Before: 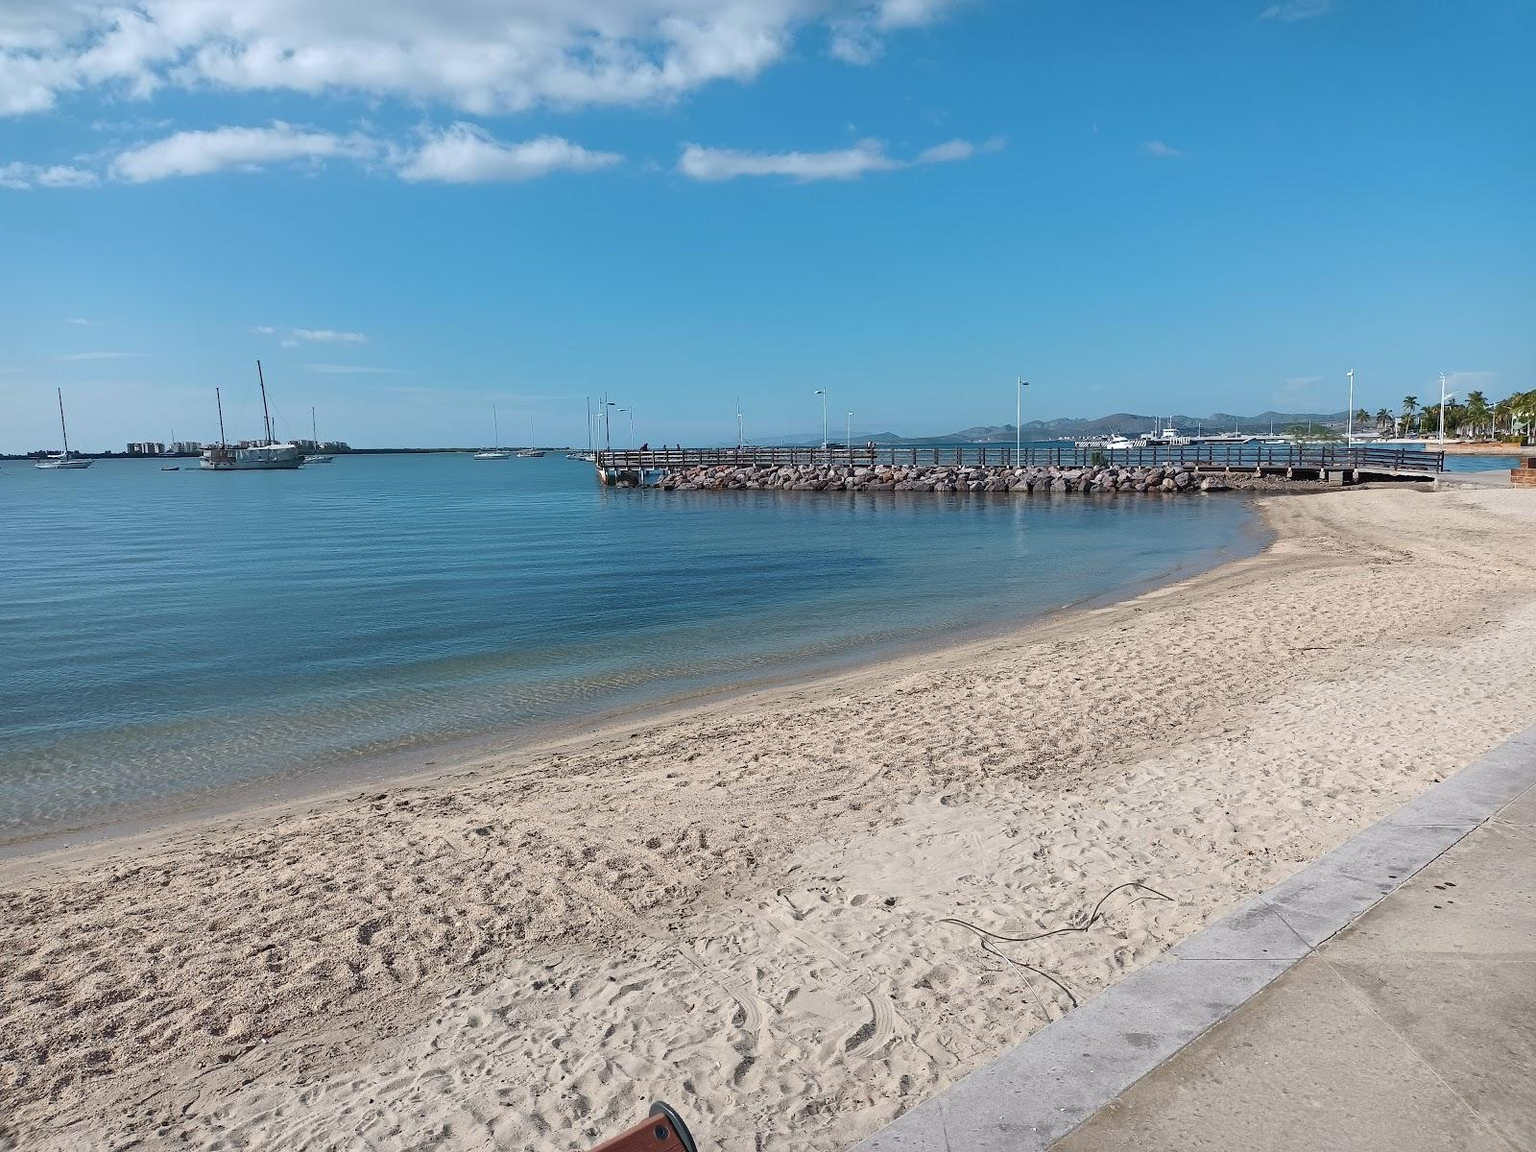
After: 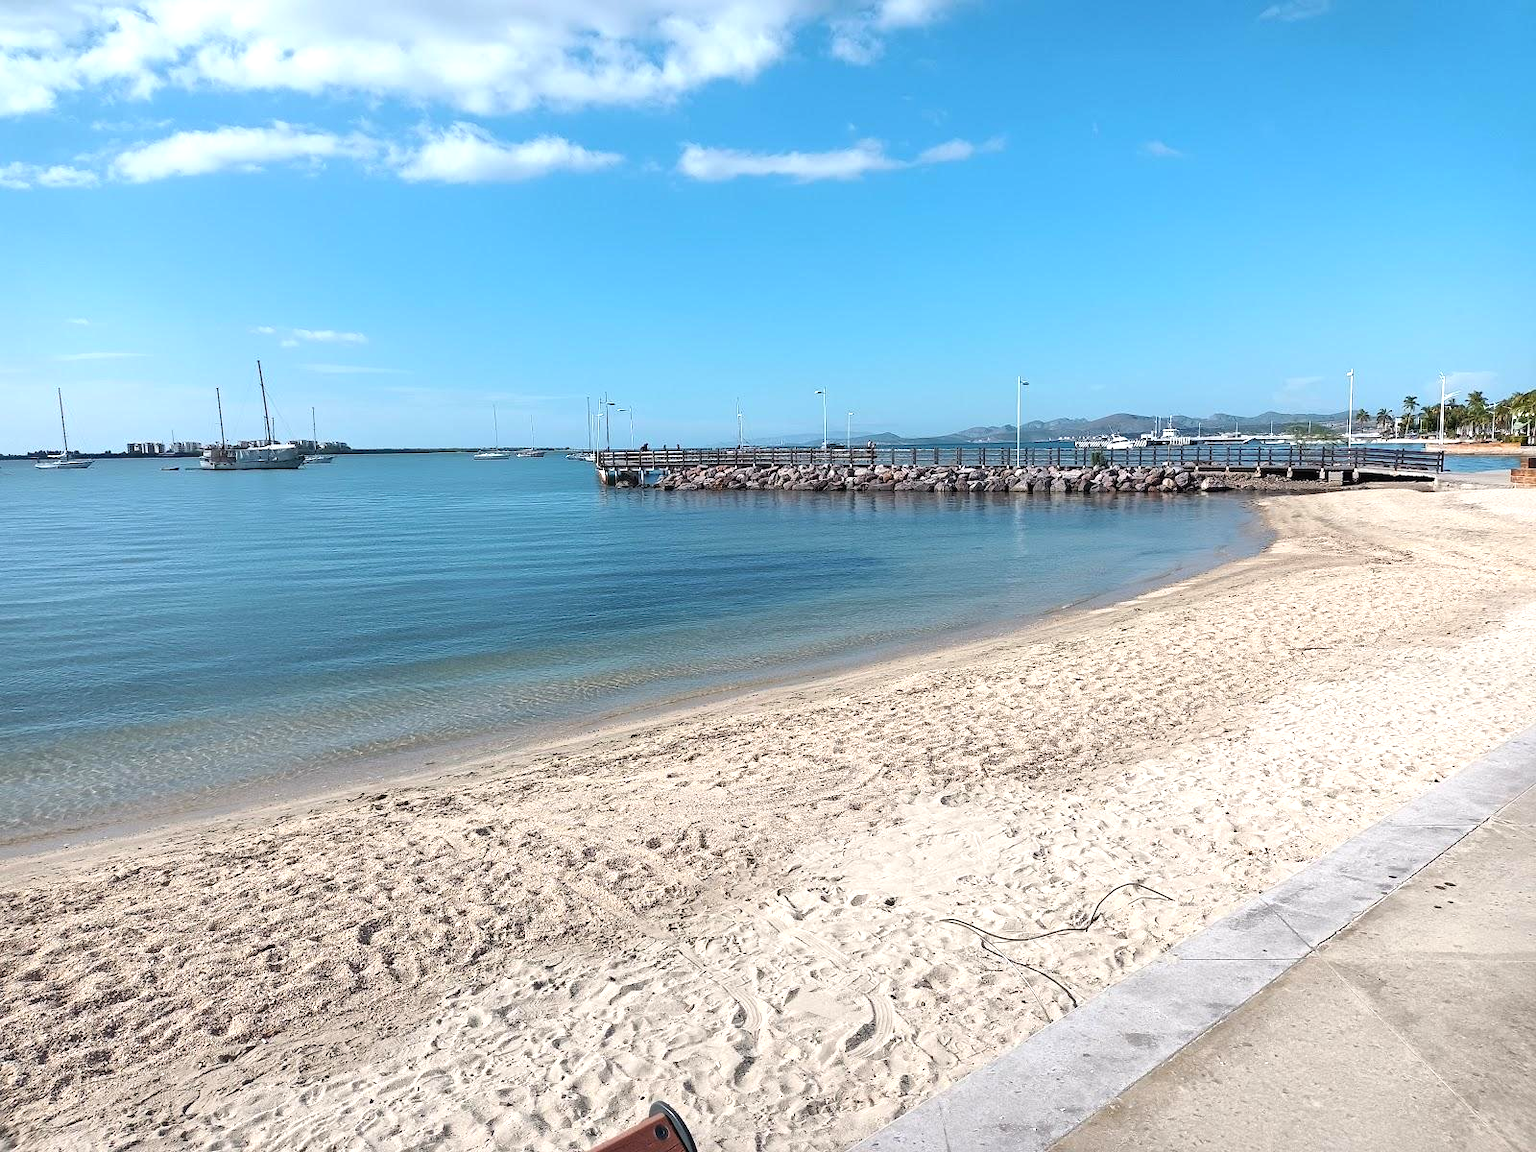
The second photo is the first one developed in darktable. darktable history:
tone equalizer: -8 EV -0.757 EV, -7 EV -0.705 EV, -6 EV -0.632 EV, -5 EV -0.398 EV, -3 EV 0.387 EV, -2 EV 0.6 EV, -1 EV 0.682 EV, +0 EV 0.724 EV, luminance estimator HSV value / RGB max
